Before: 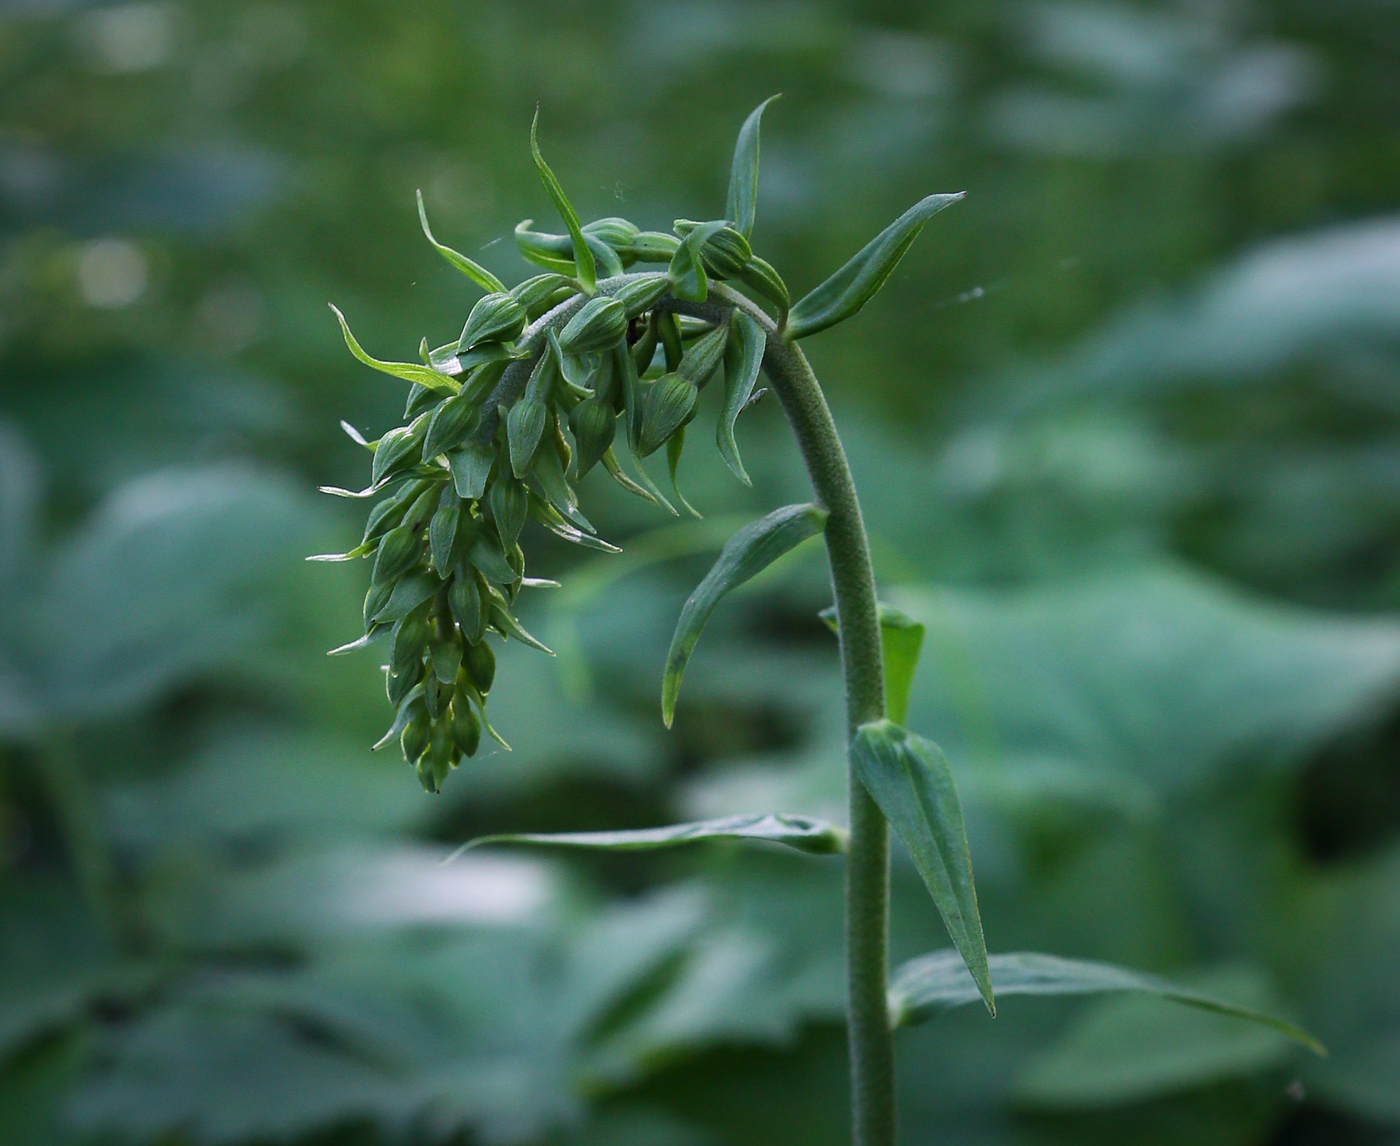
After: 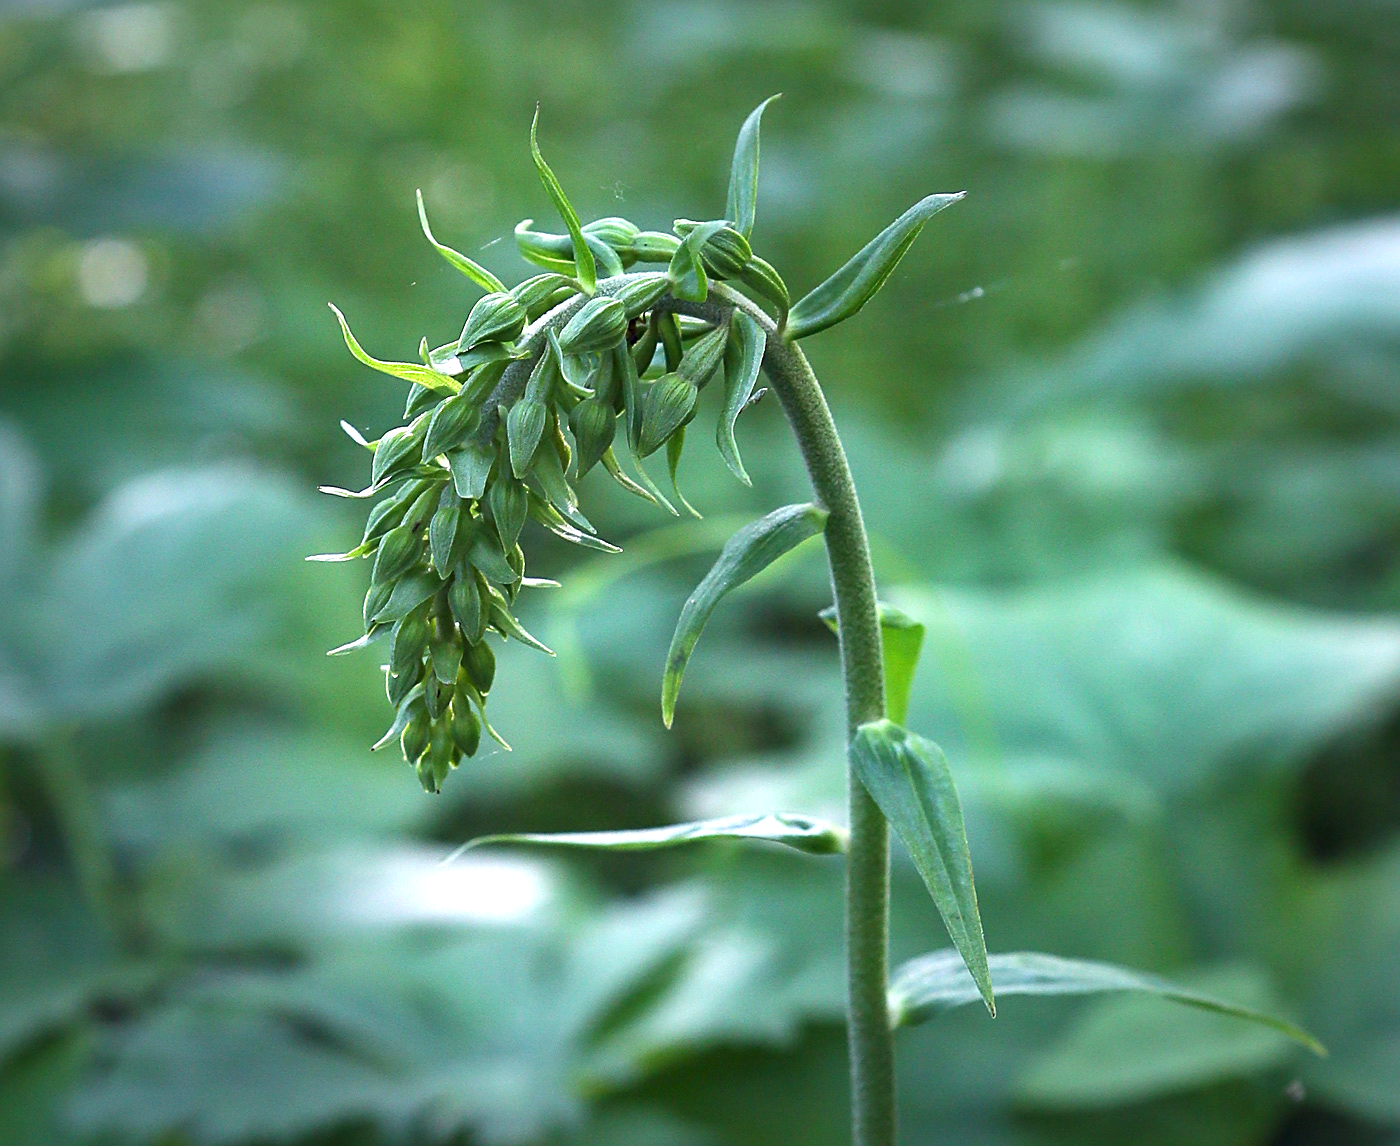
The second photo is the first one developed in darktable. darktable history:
exposure: black level correction 0, exposure 1.099 EV, compensate highlight preservation false
sharpen: on, module defaults
